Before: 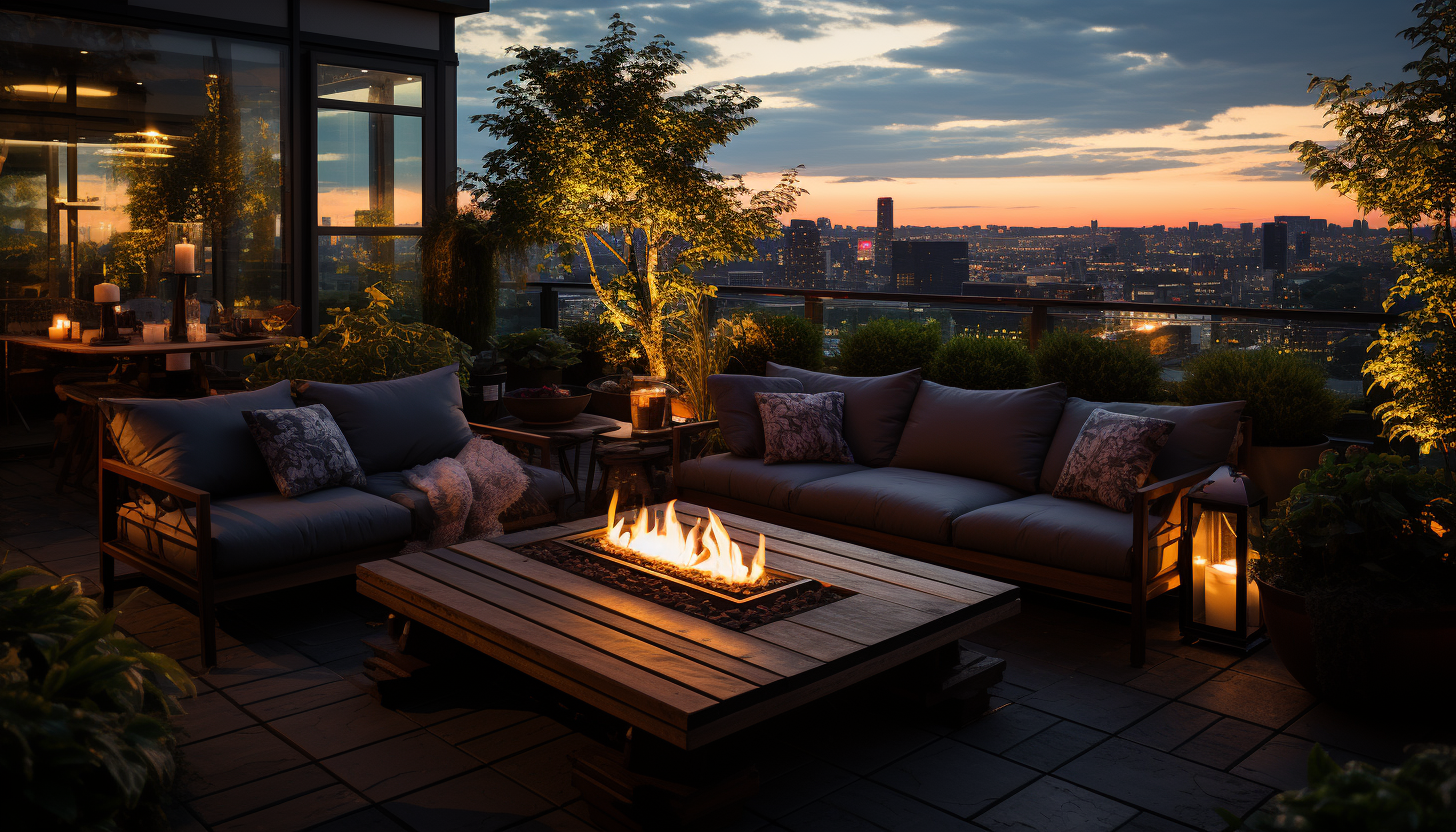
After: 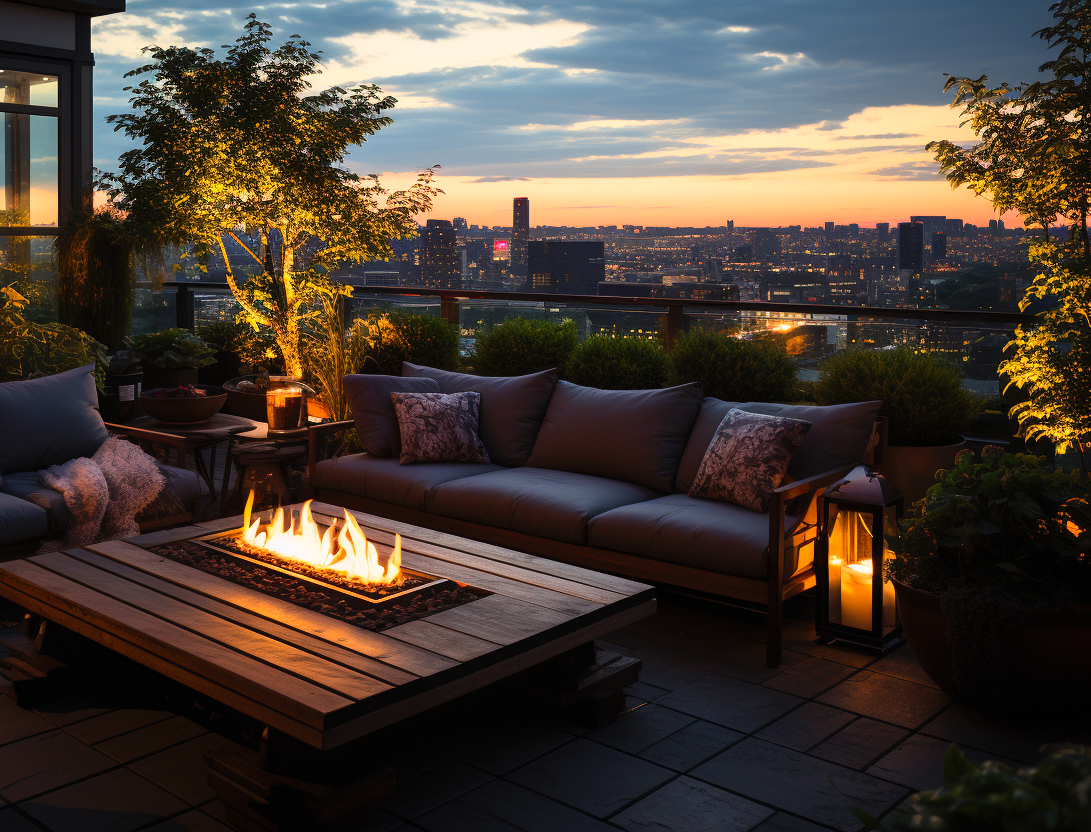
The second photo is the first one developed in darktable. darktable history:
crop and rotate: left 25.009%
contrast brightness saturation: contrast 0.198, brightness 0.159, saturation 0.228
